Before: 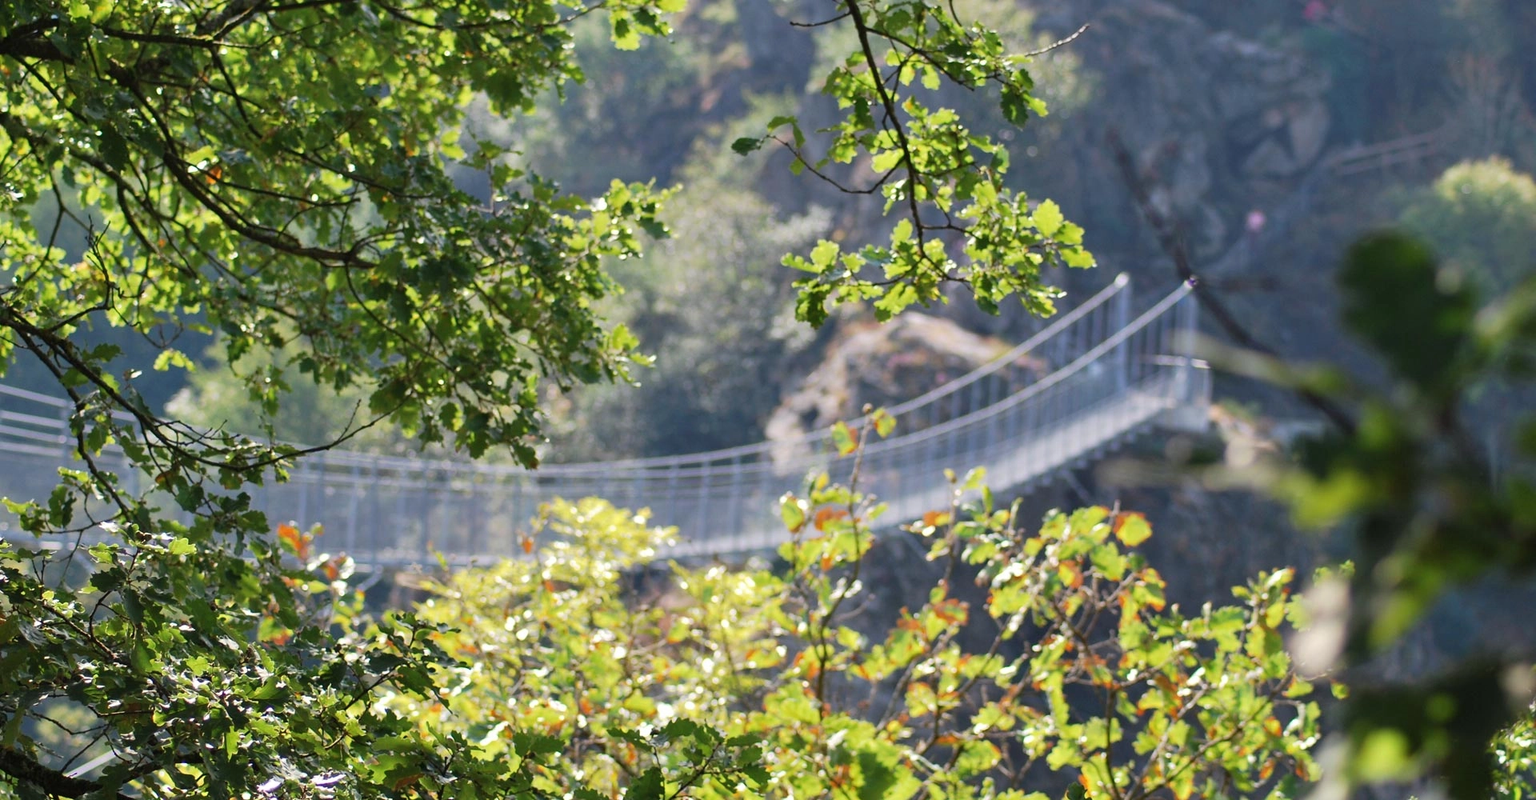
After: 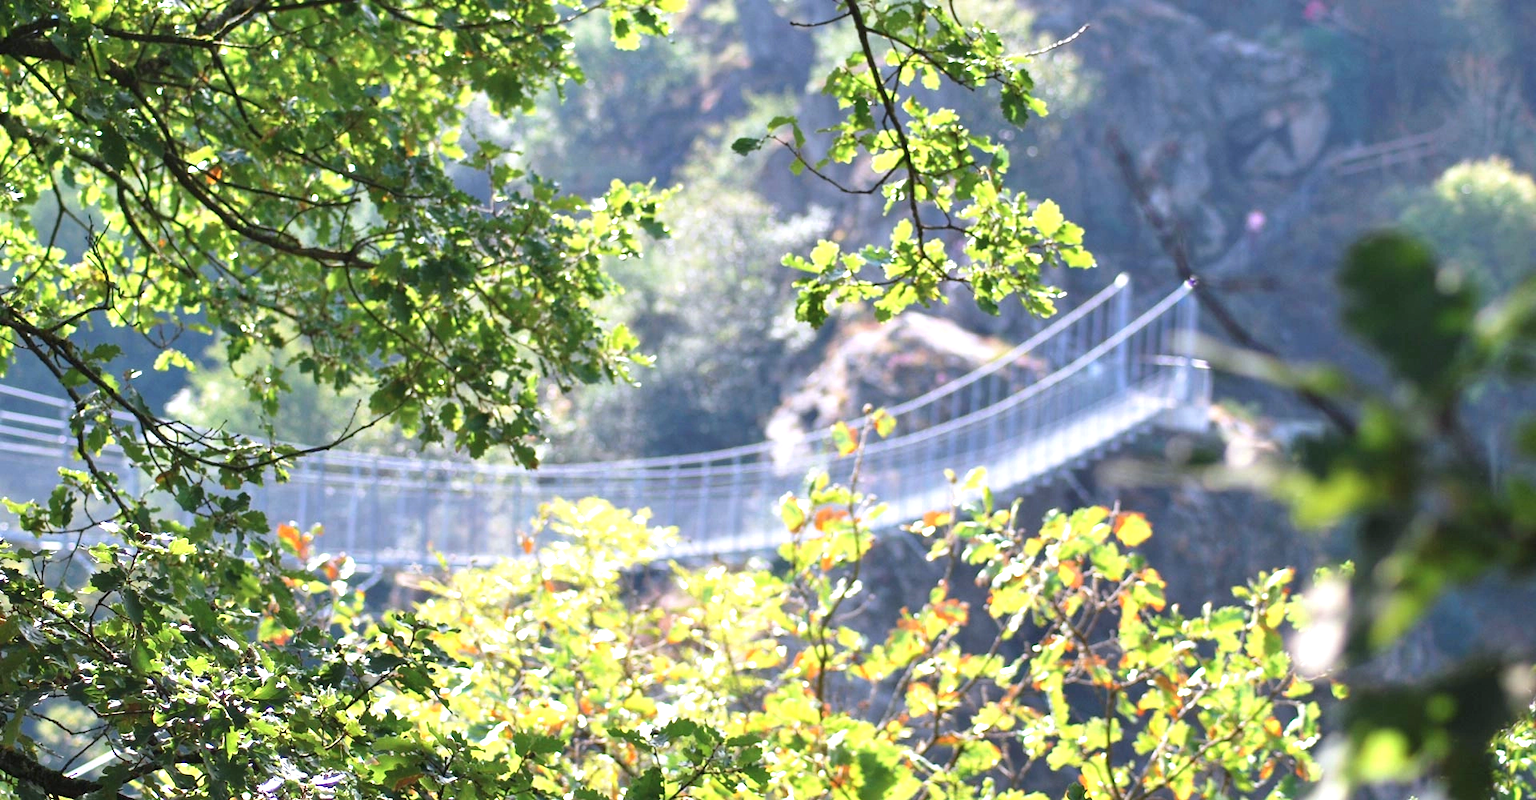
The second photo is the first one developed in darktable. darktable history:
color calibration: illuminant as shot in camera, x 0.358, y 0.373, temperature 4628.91 K
exposure: black level correction 0, exposure 0.891 EV, compensate highlight preservation false
